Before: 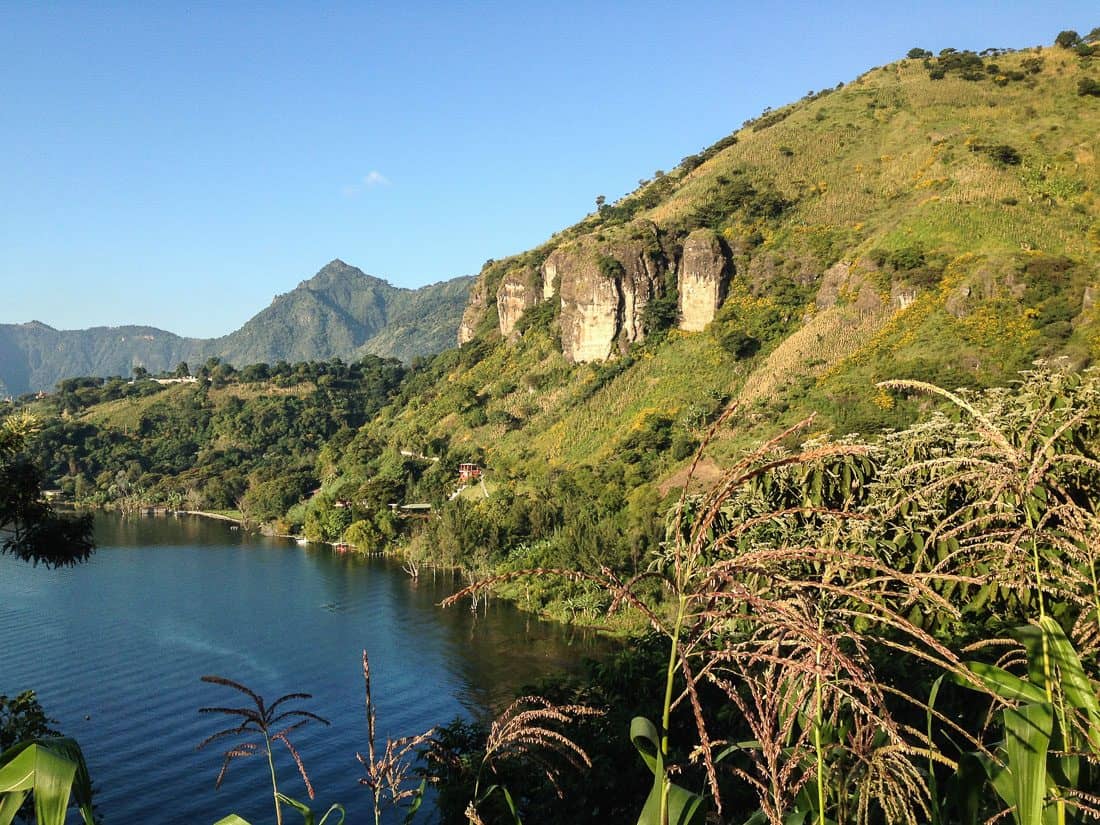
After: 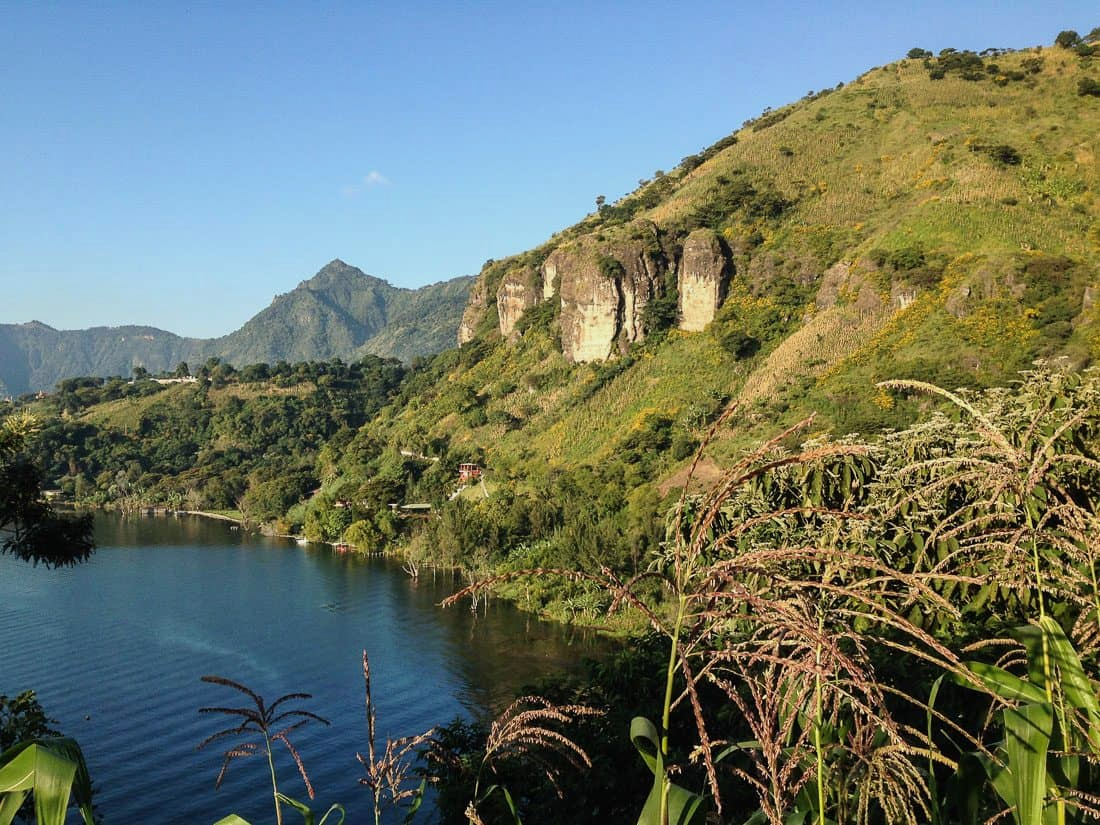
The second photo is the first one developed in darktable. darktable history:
exposure: exposure -0.183 EV, compensate highlight preservation false
